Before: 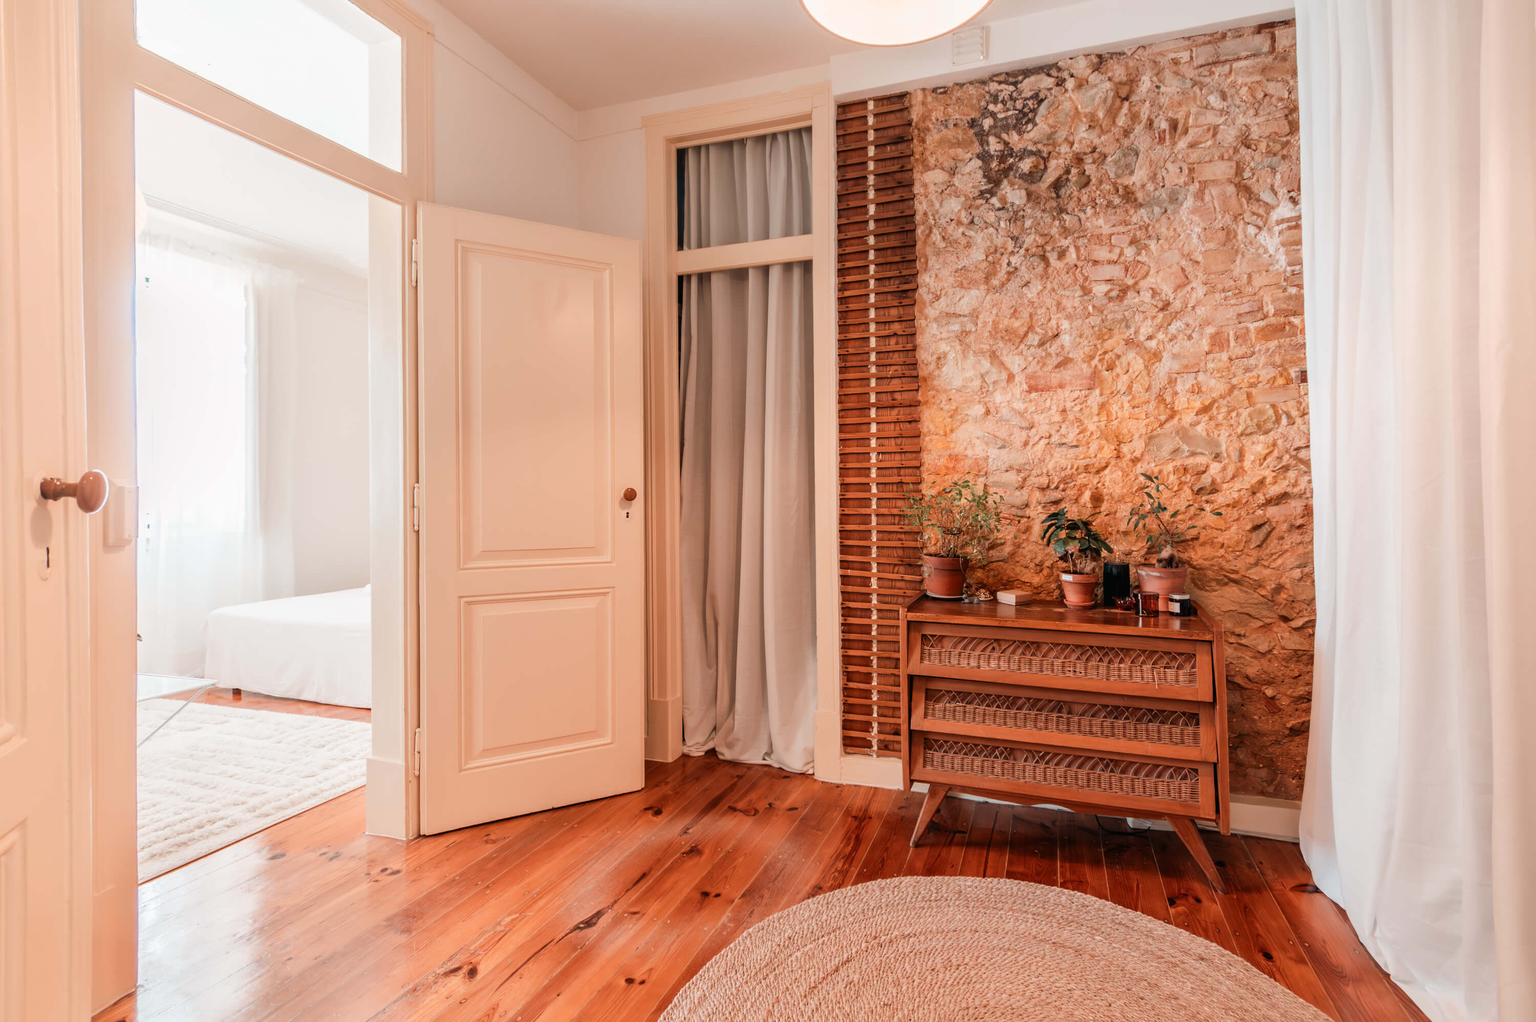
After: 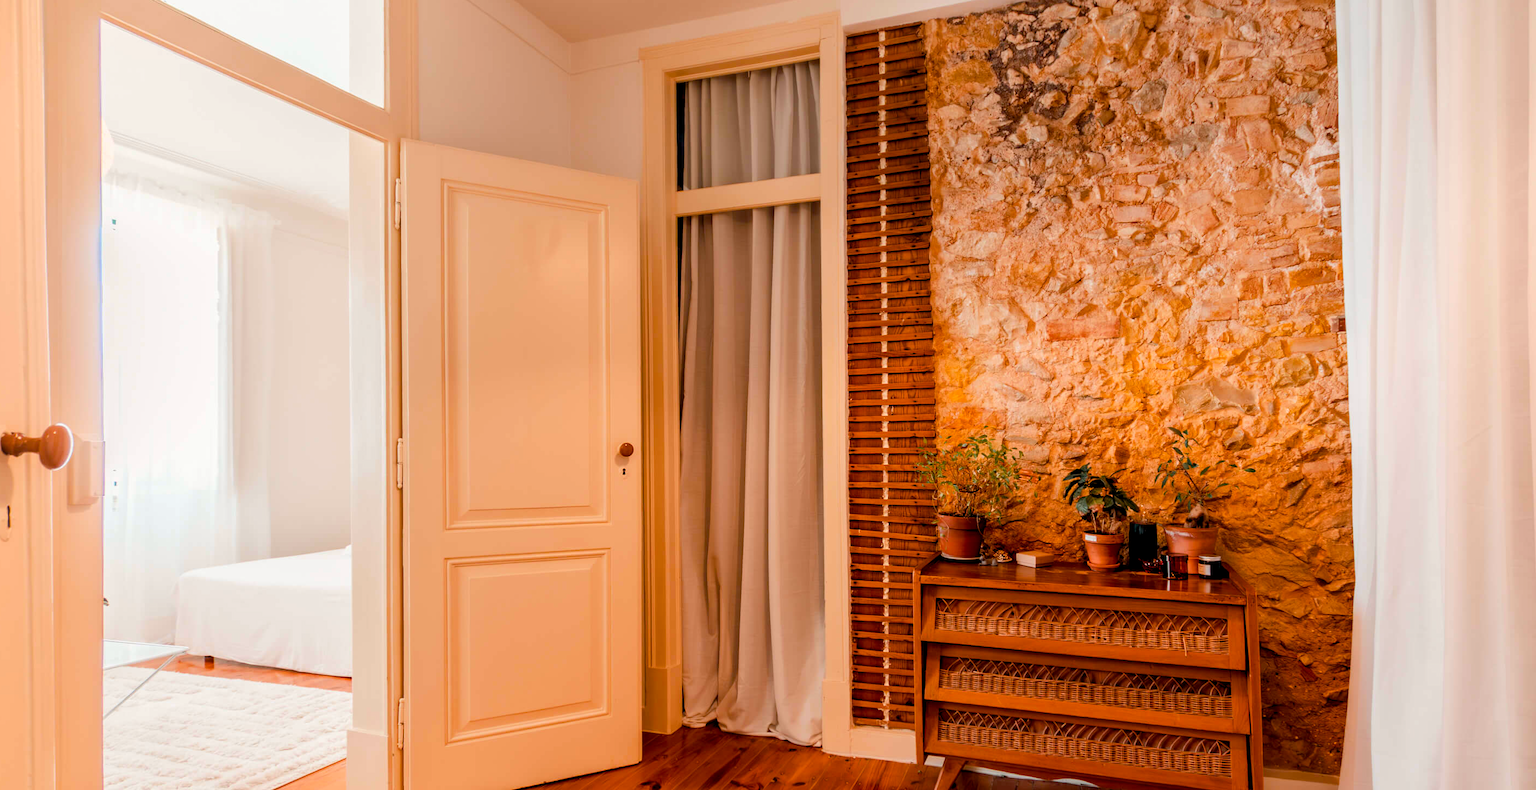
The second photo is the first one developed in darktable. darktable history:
crop: left 2.606%, top 6.999%, right 3.177%, bottom 20.127%
color balance rgb: power › luminance -3.894%, power › chroma 0.58%, power › hue 41.97°, global offset › luminance -0.87%, linear chroma grading › global chroma 15.075%, perceptual saturation grading › global saturation 25.269%, global vibrance 14.531%
